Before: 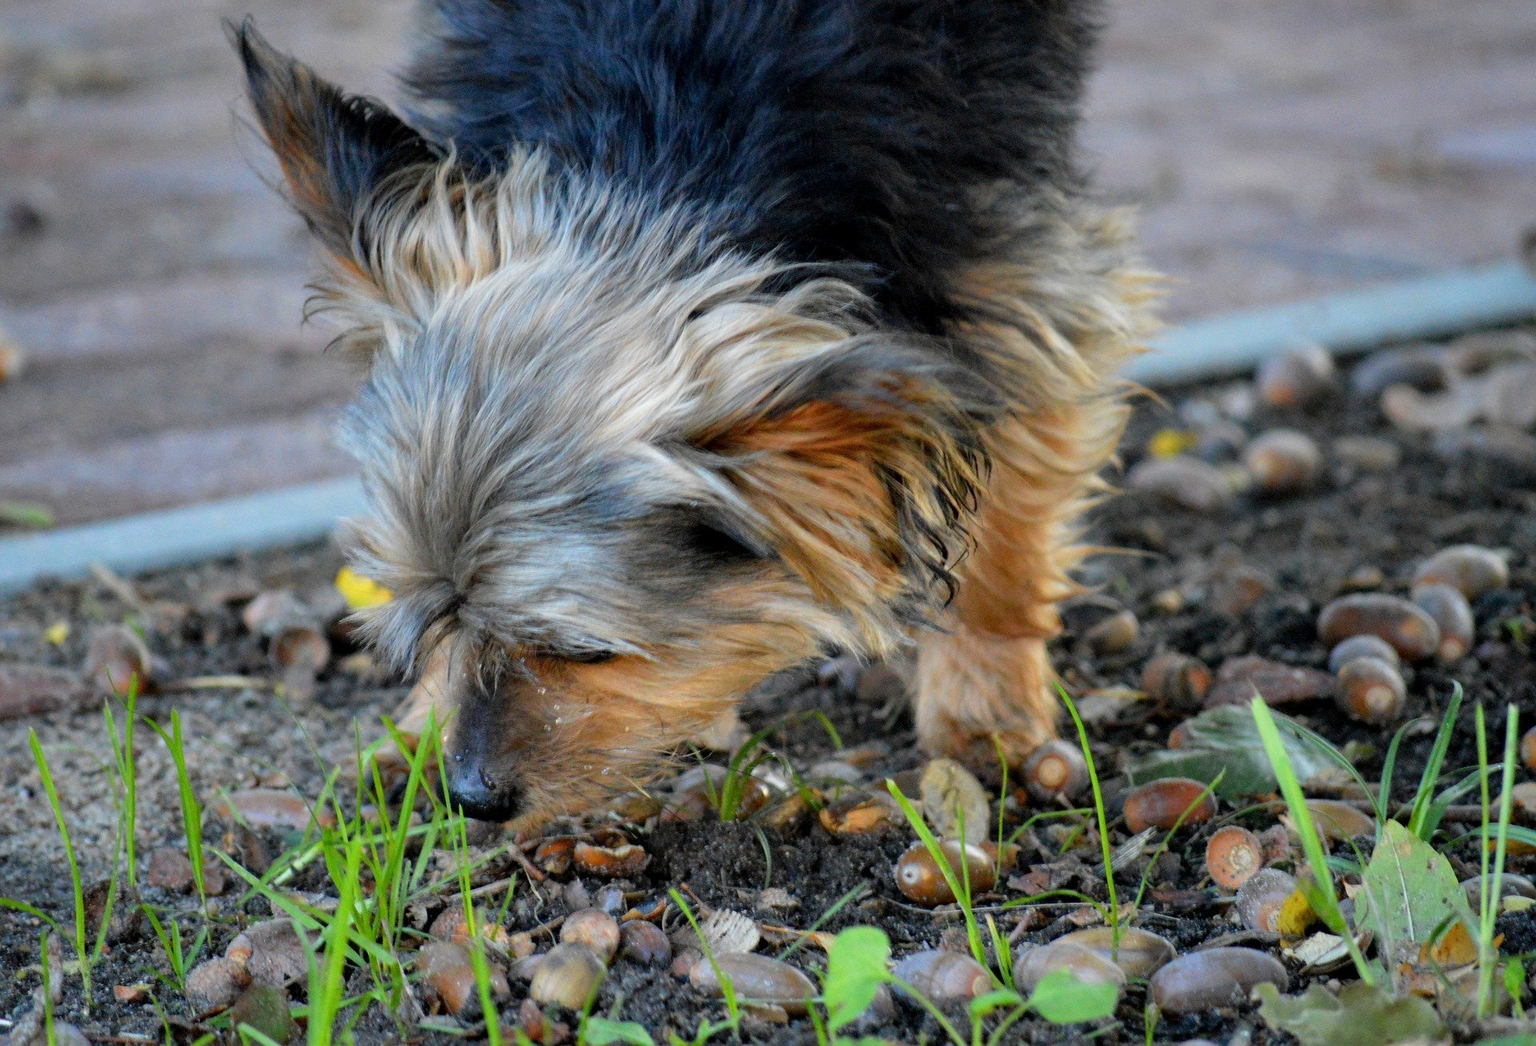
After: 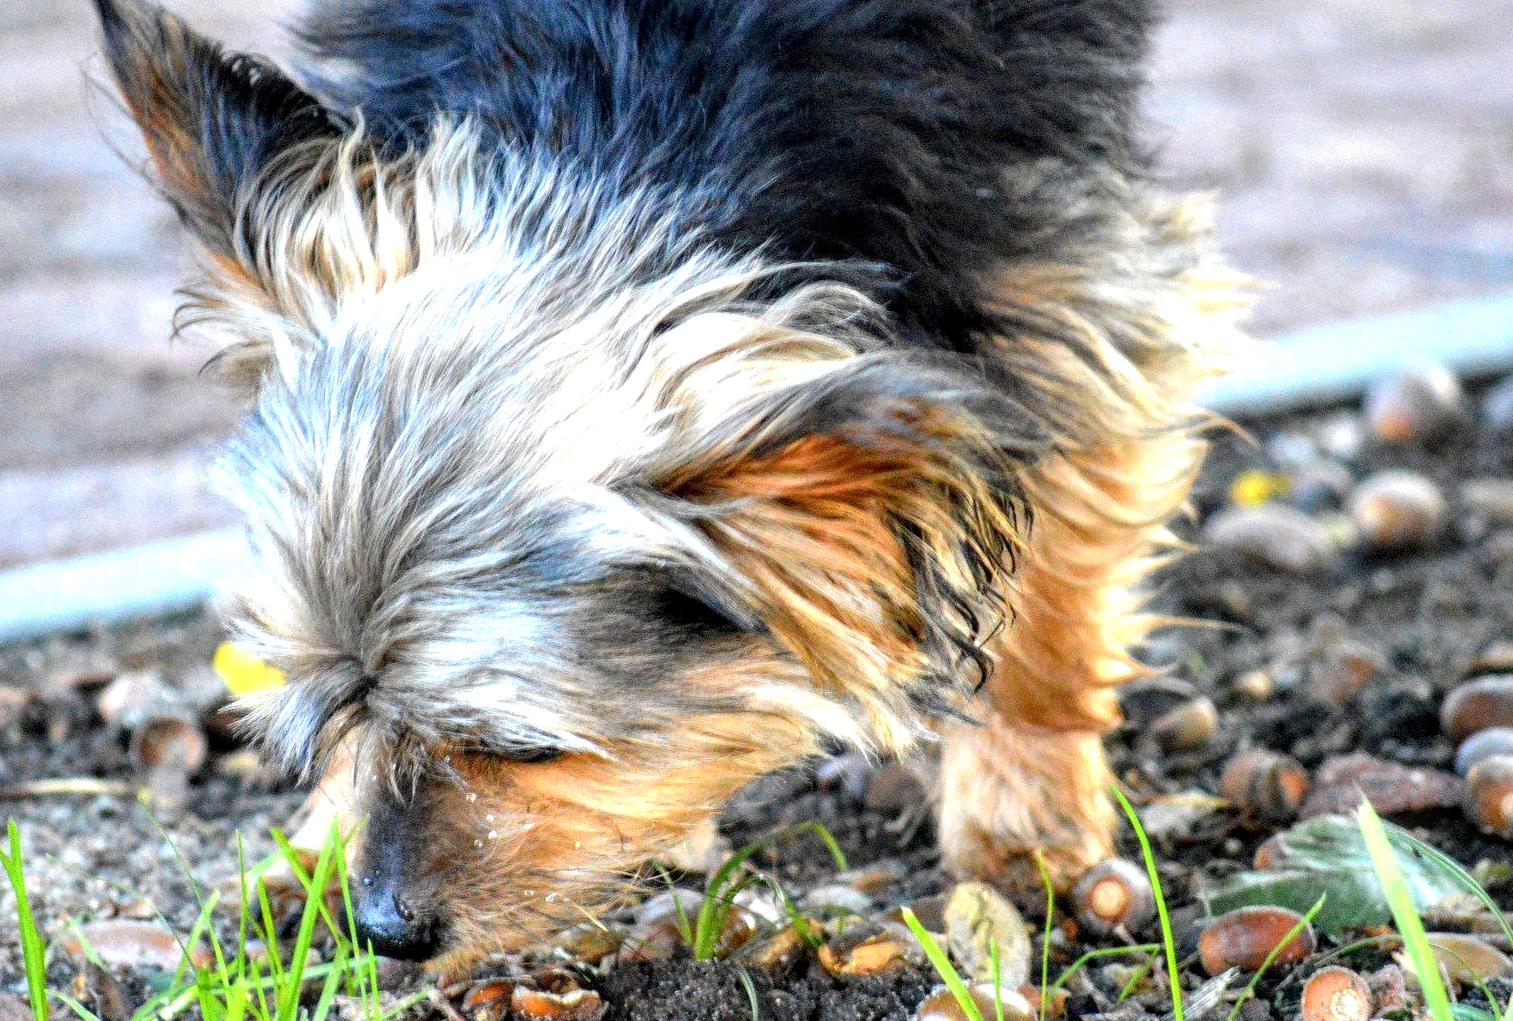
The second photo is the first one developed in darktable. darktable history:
exposure: black level correction 0, exposure 1.2 EV, compensate highlight preservation false
crop and rotate: left 10.77%, top 5.1%, right 10.41%, bottom 16.76%
local contrast: detail 130%
